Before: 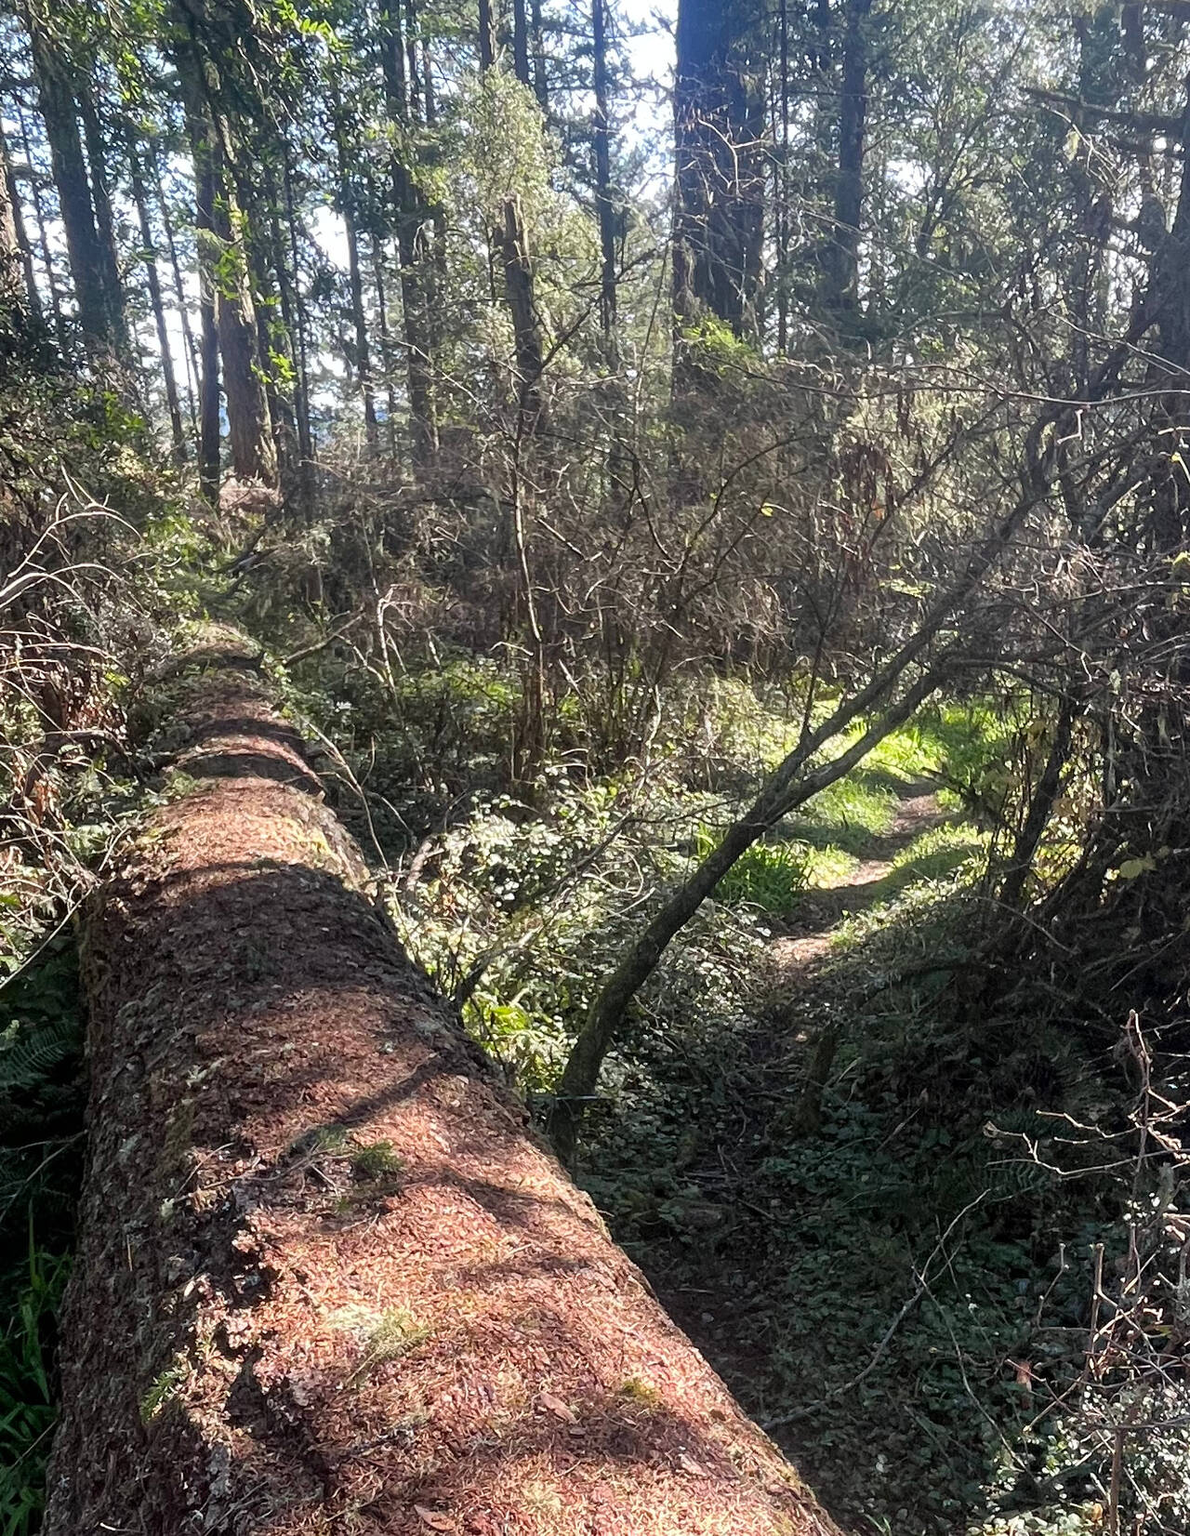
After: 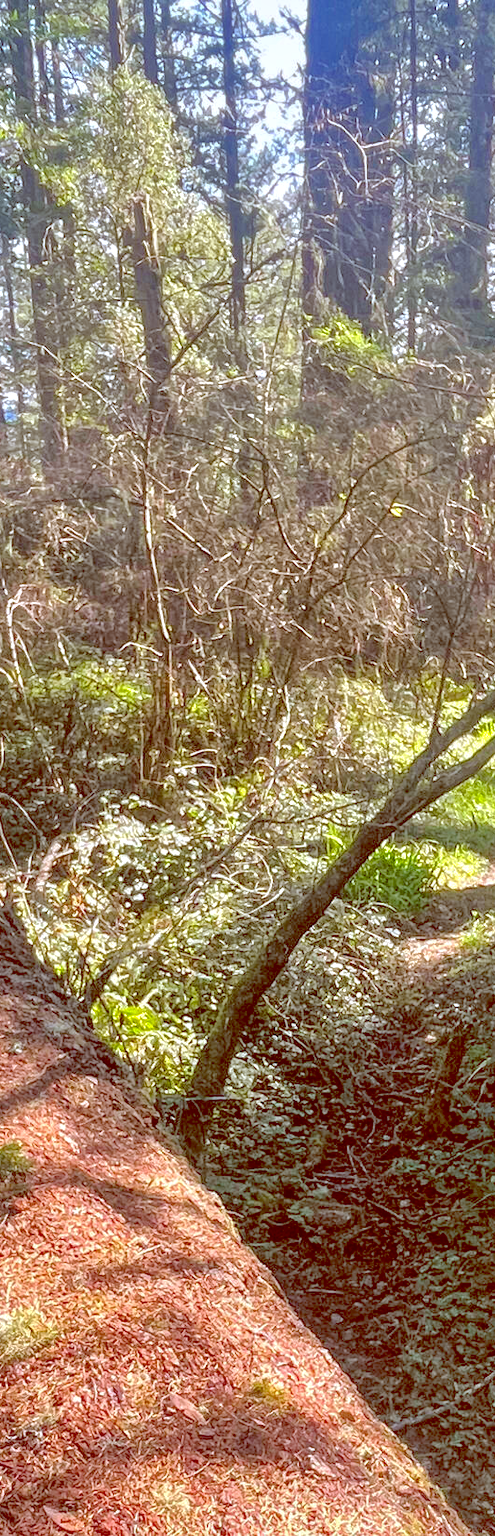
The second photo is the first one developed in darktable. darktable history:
color zones: curves: ch0 [(0, 0.613) (0.01, 0.613) (0.245, 0.448) (0.498, 0.529) (0.642, 0.665) (0.879, 0.777) (0.99, 0.613)]; ch1 [(0, 0) (0.143, 0) (0.286, 0) (0.429, 0) (0.571, 0) (0.714, 0) (0.857, 0)], mix -131.09%
color balance: lift [1, 1.011, 0.999, 0.989], gamma [1.109, 1.045, 1.039, 0.955], gain [0.917, 0.936, 0.952, 1.064], contrast 2.32%, contrast fulcrum 19%, output saturation 101%
shadows and highlights: on, module defaults
tone equalizer: -7 EV 0.15 EV, -6 EV 0.6 EV, -5 EV 1.15 EV, -4 EV 1.33 EV, -3 EV 1.15 EV, -2 EV 0.6 EV, -1 EV 0.15 EV, mask exposure compensation -0.5 EV
crop: left 31.229%, right 27.105%
local contrast: on, module defaults
